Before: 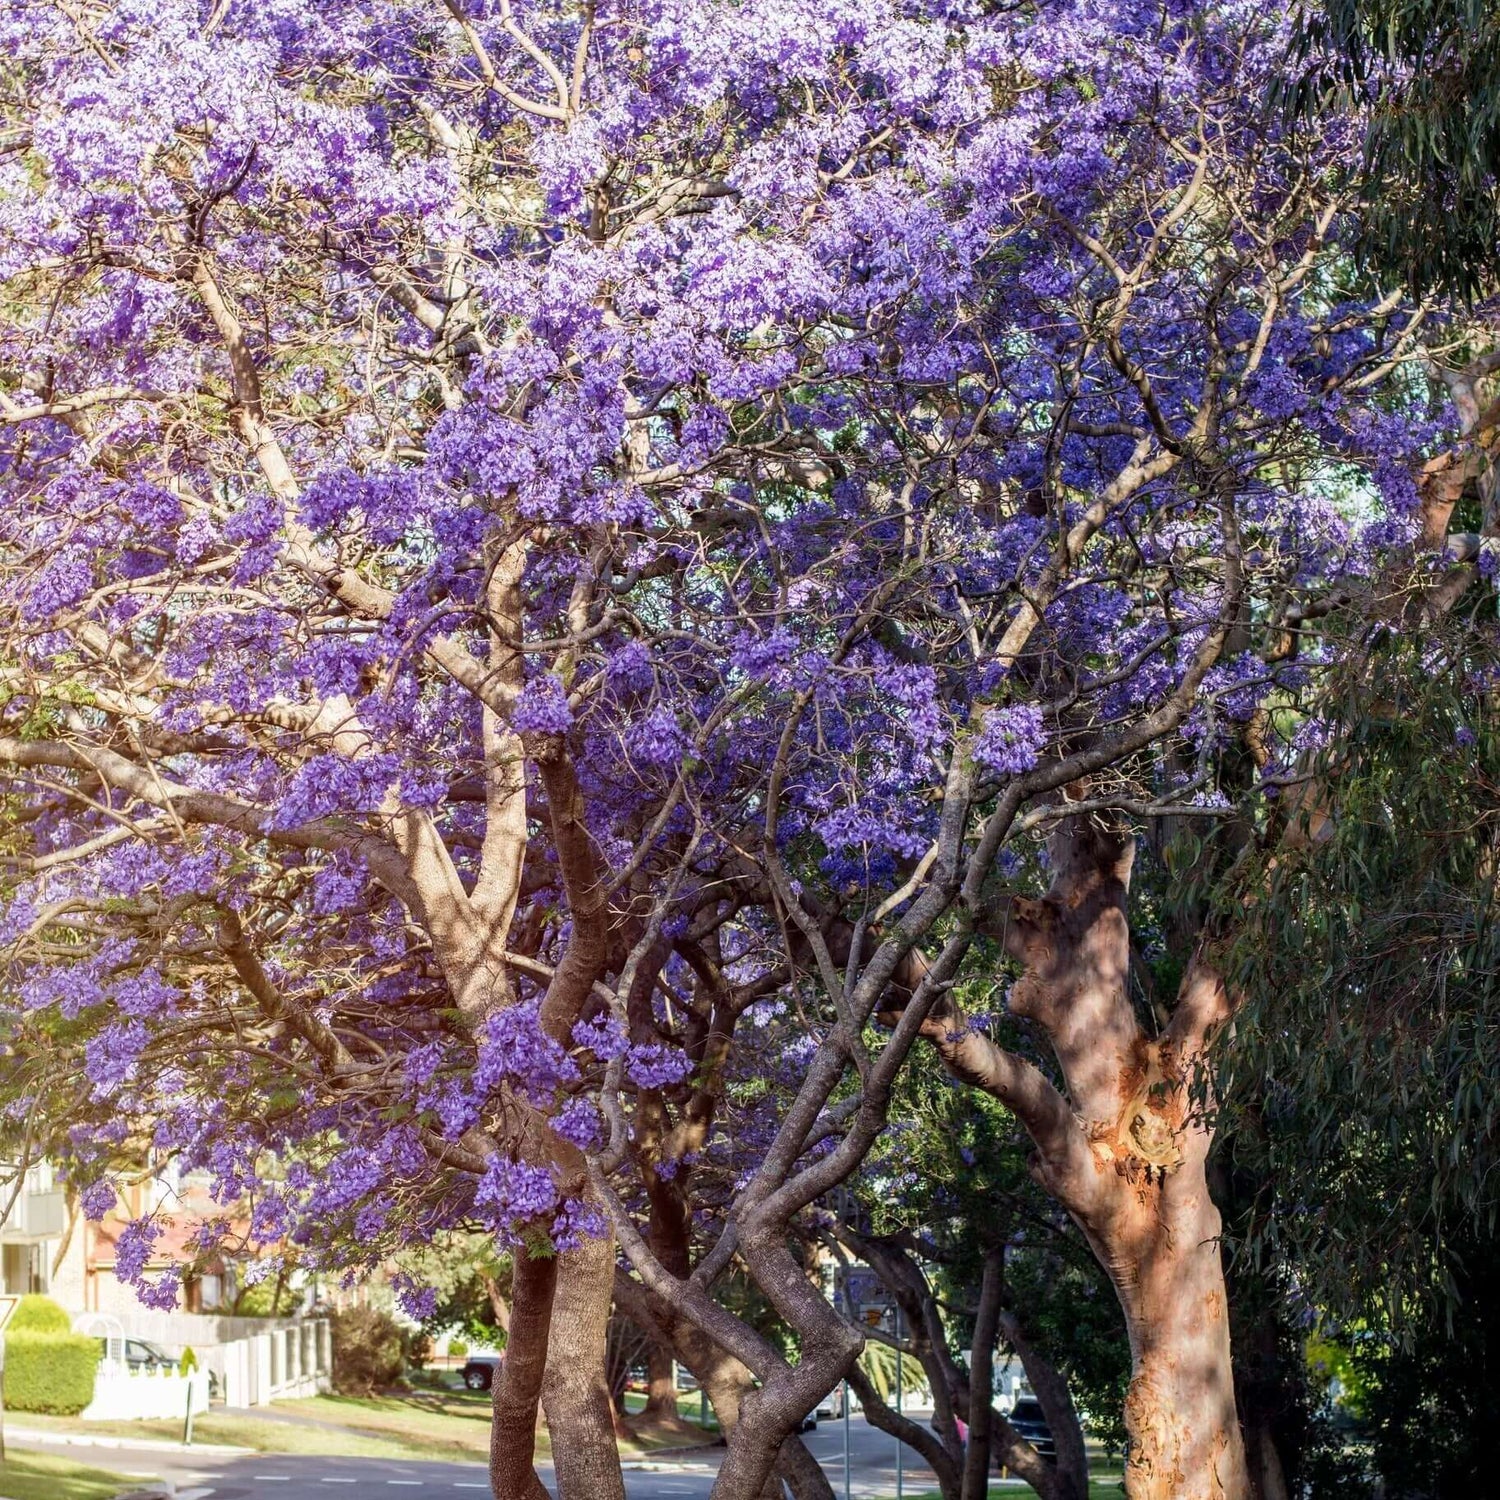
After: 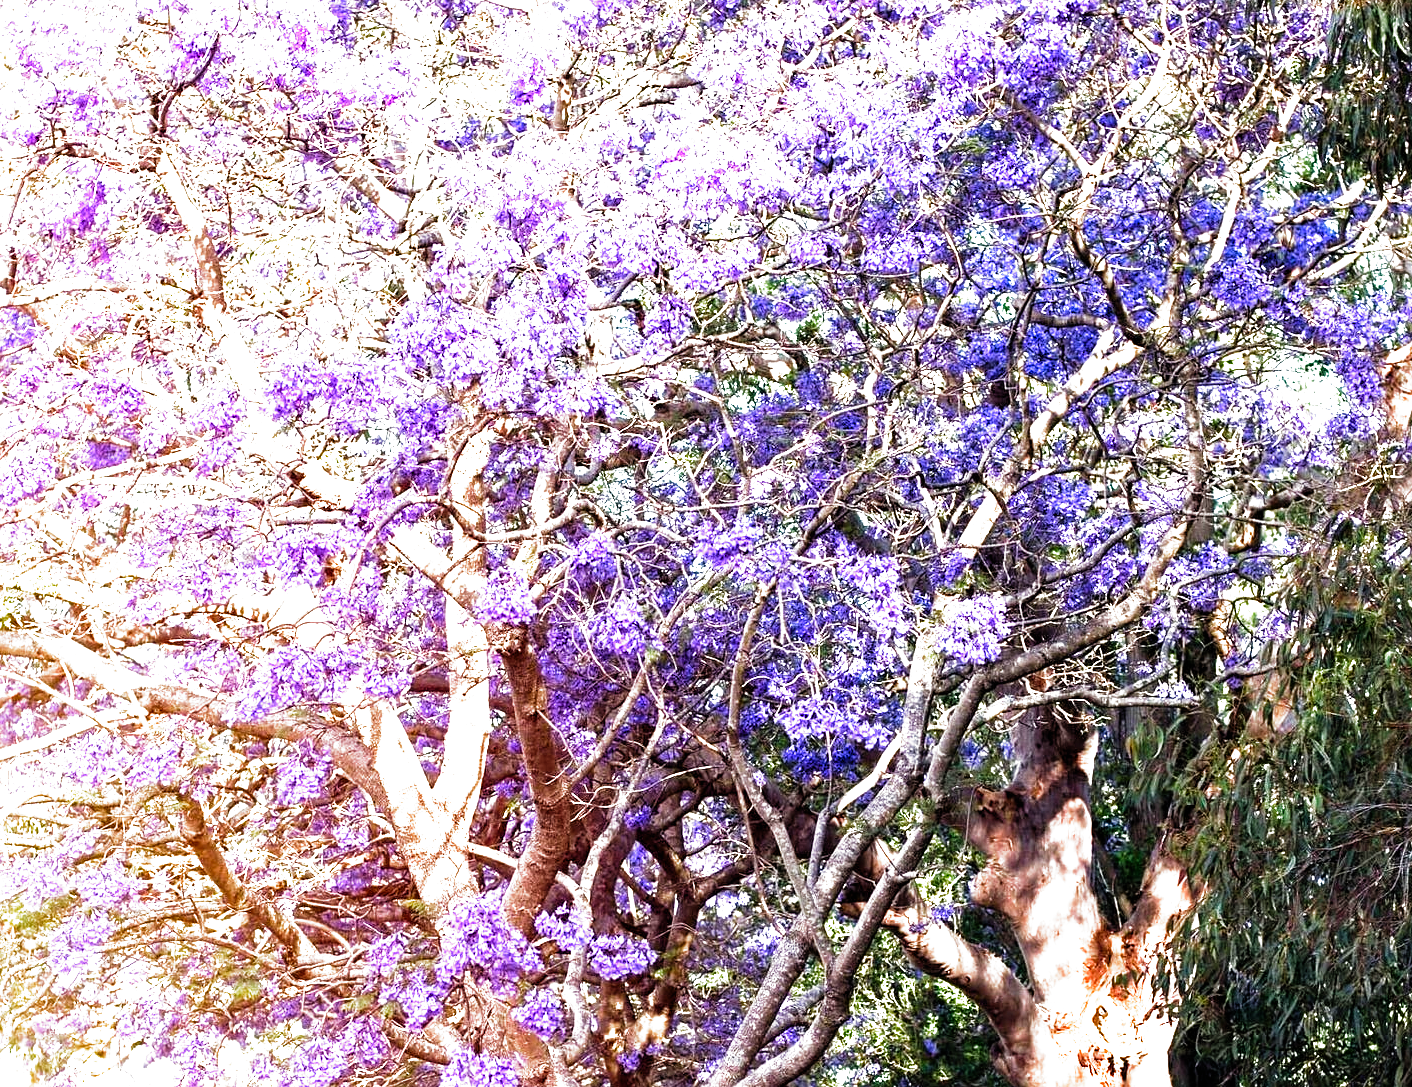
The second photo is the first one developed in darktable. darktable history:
sharpen: amount 0.213
exposure: black level correction 0, exposure 1.624 EV, compensate highlight preservation false
filmic rgb: black relative exposure -7.99 EV, white relative exposure 2.18 EV, hardness 6.98, preserve chrominance no, color science v4 (2020), type of noise poissonian
crop: left 2.469%, top 7.305%, right 3.392%, bottom 20.218%
